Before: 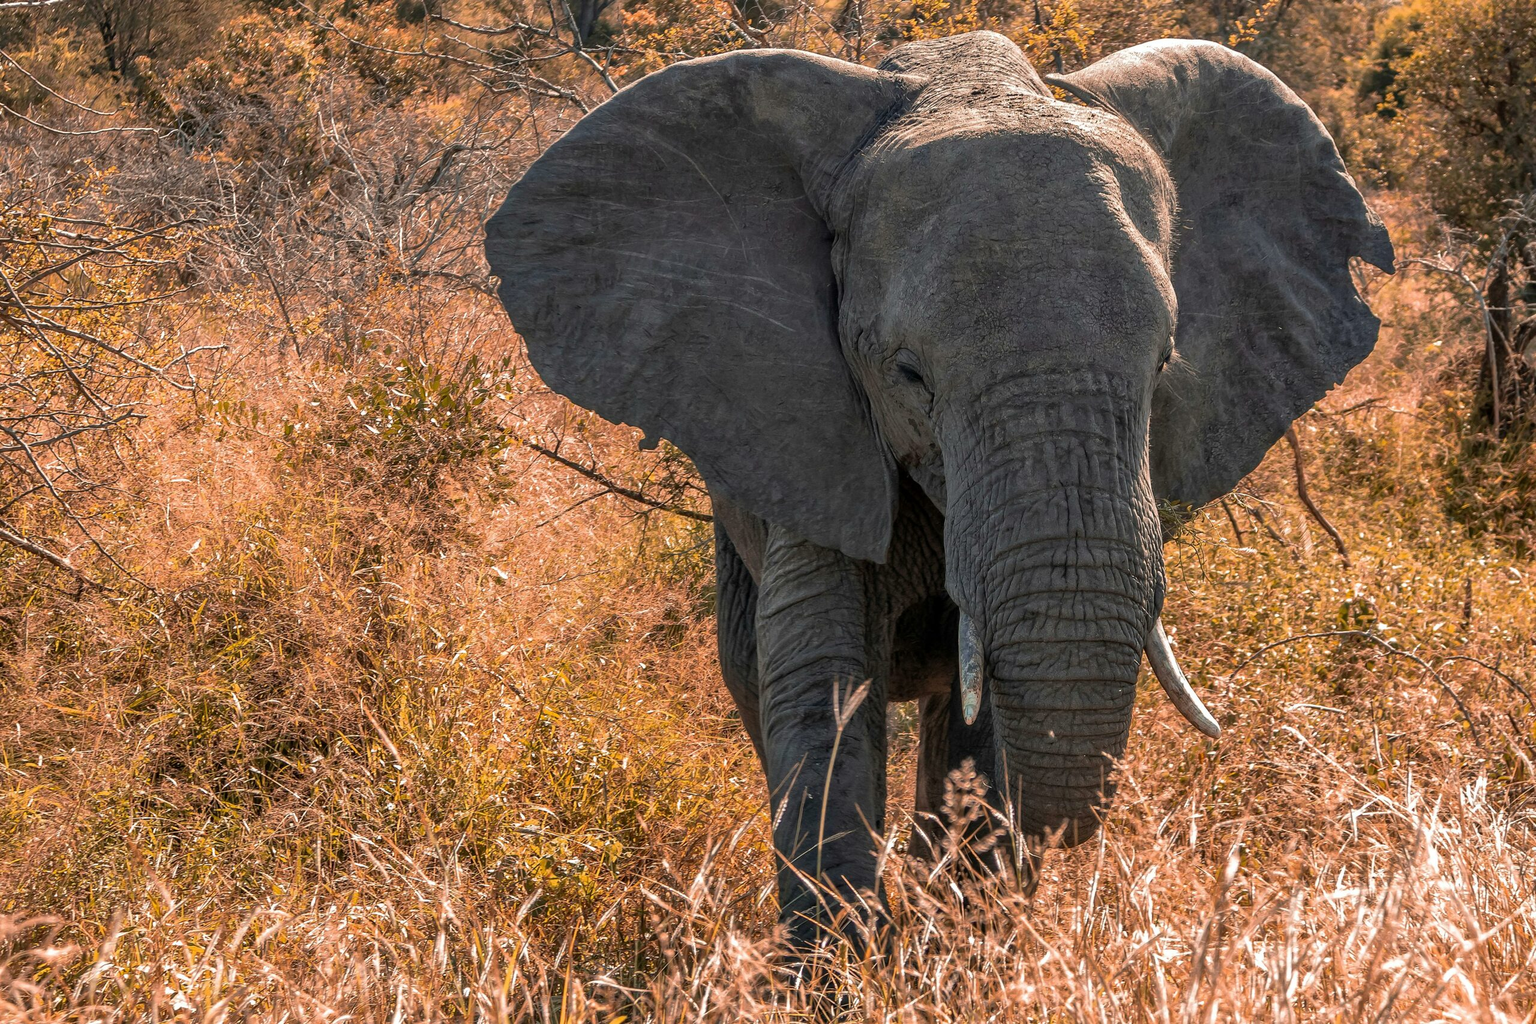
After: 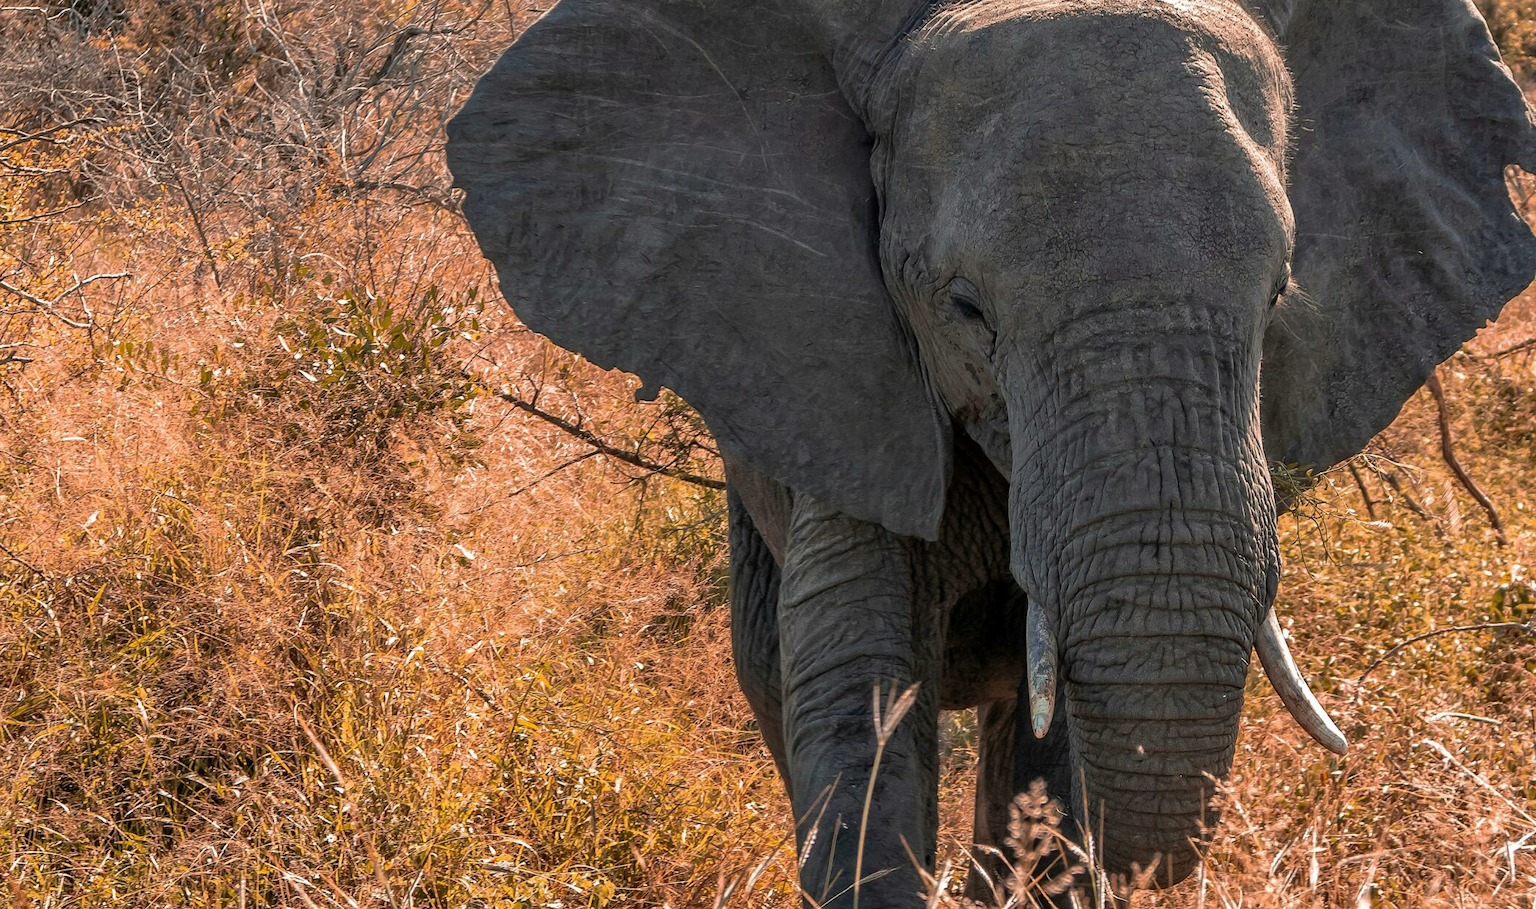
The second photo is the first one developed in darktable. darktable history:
crop: left 7.89%, top 11.951%, right 10.443%, bottom 15.467%
